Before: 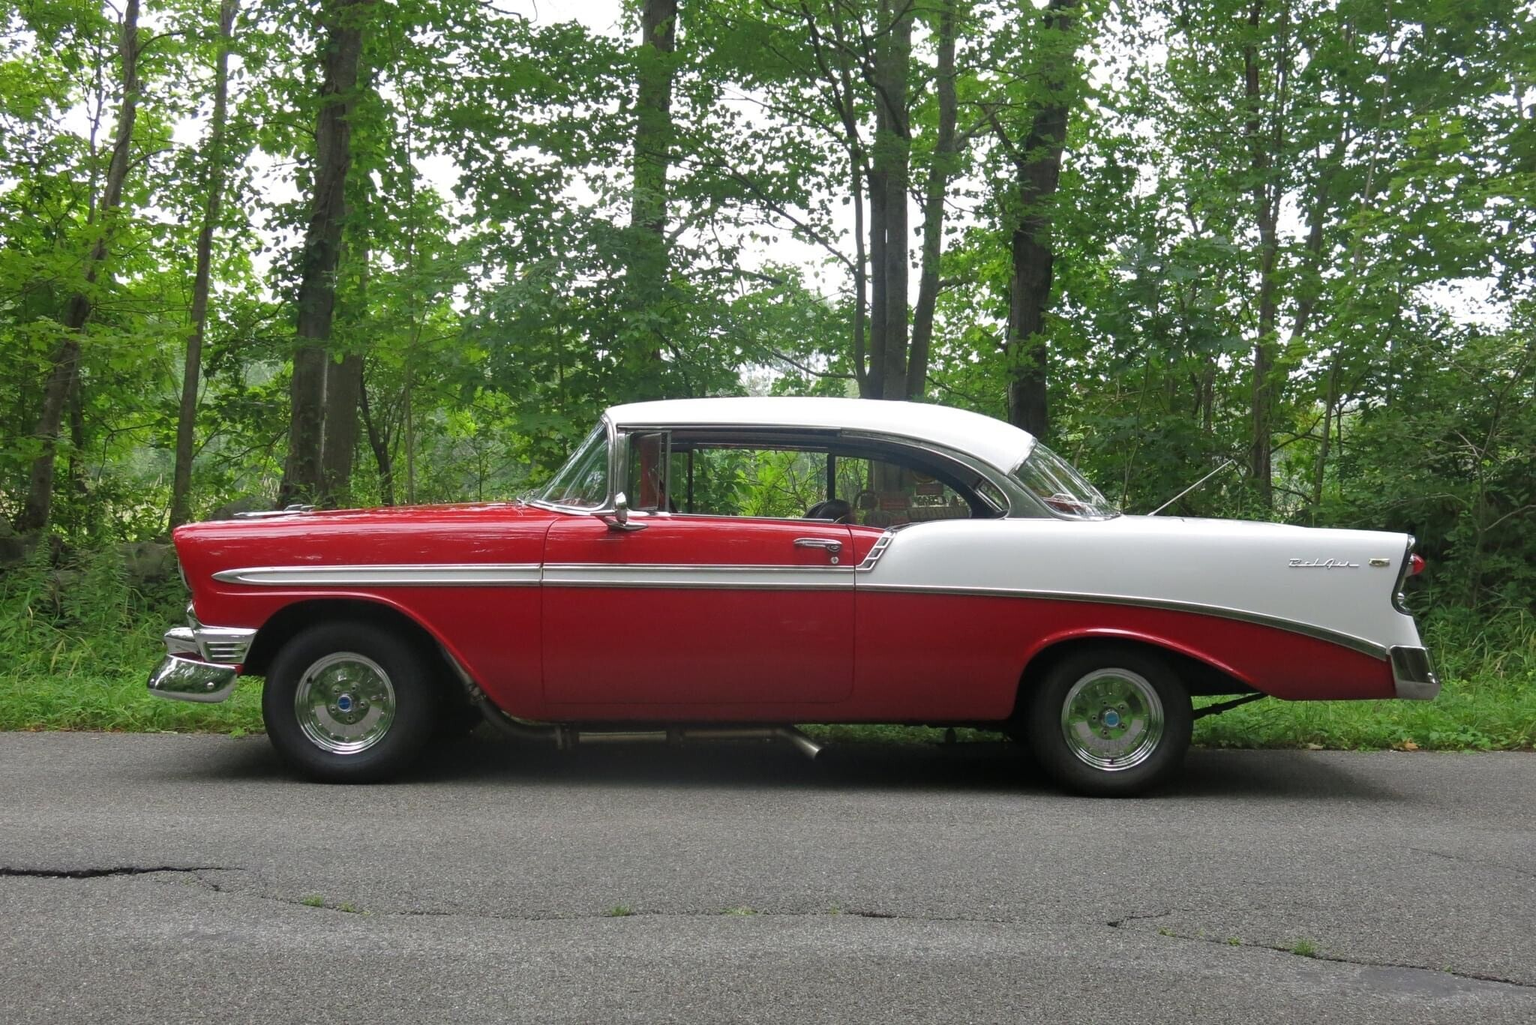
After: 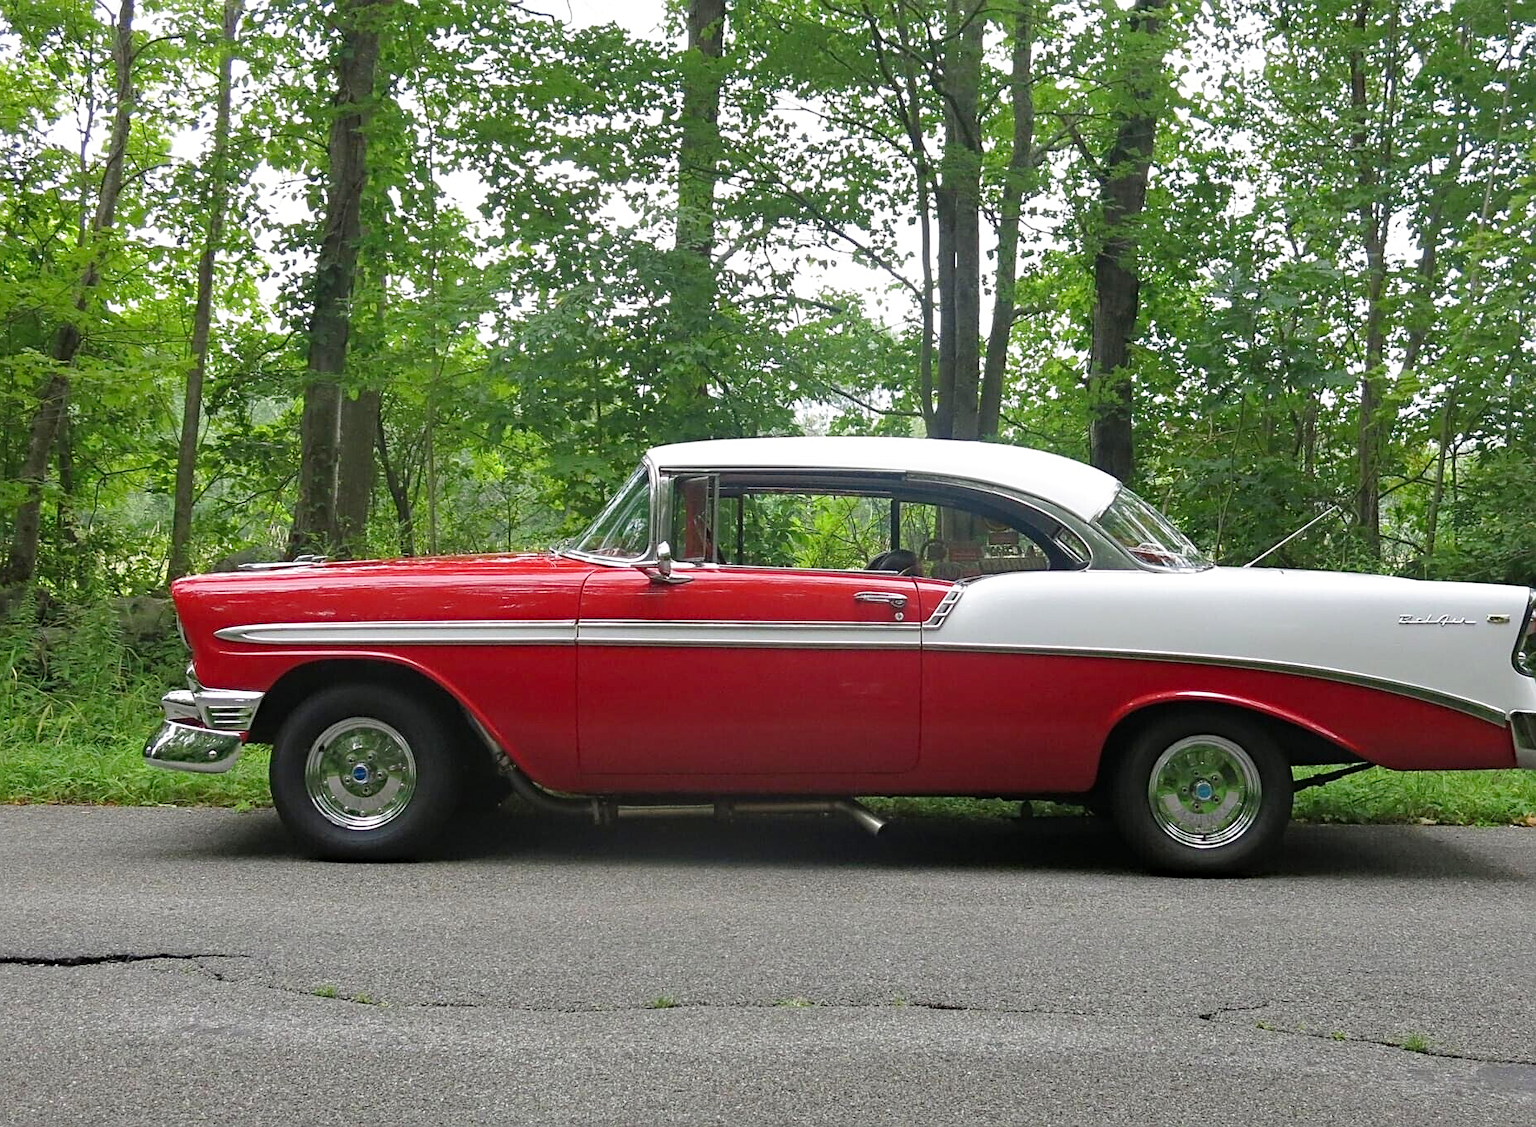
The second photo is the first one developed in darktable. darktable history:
sharpen: on, module defaults
crop and rotate: left 1.137%, right 7.93%
haze removal: adaptive false
tone curve: curves: ch0 [(0, 0) (0.389, 0.458) (0.745, 0.82) (0.849, 0.917) (0.919, 0.969) (1, 1)]; ch1 [(0, 0) (0.437, 0.404) (0.5, 0.5) (0.529, 0.55) (0.58, 0.6) (0.616, 0.649) (1, 1)]; ch2 [(0, 0) (0.442, 0.428) (0.5, 0.5) (0.525, 0.543) (0.585, 0.62) (1, 1)], preserve colors none
